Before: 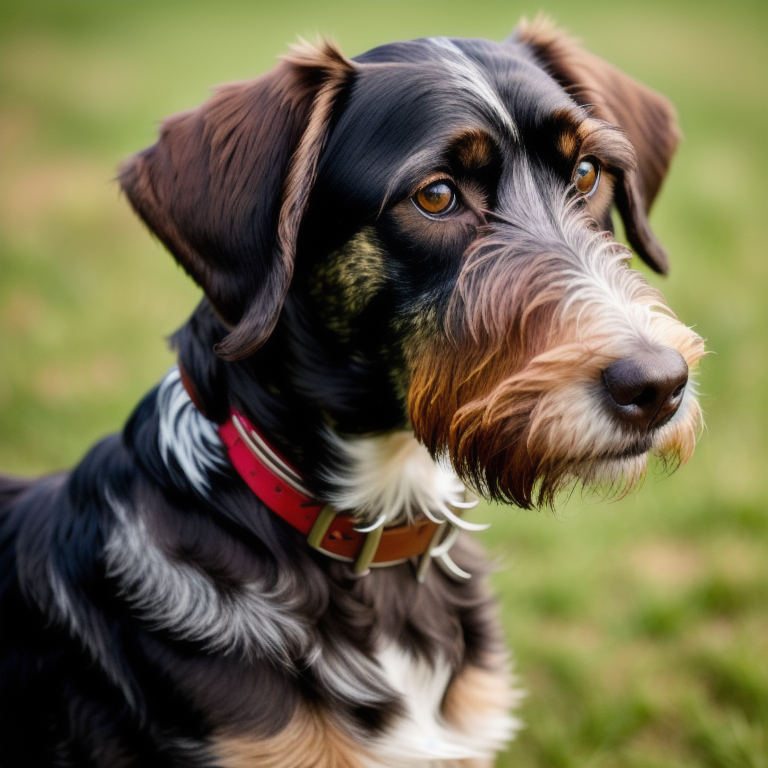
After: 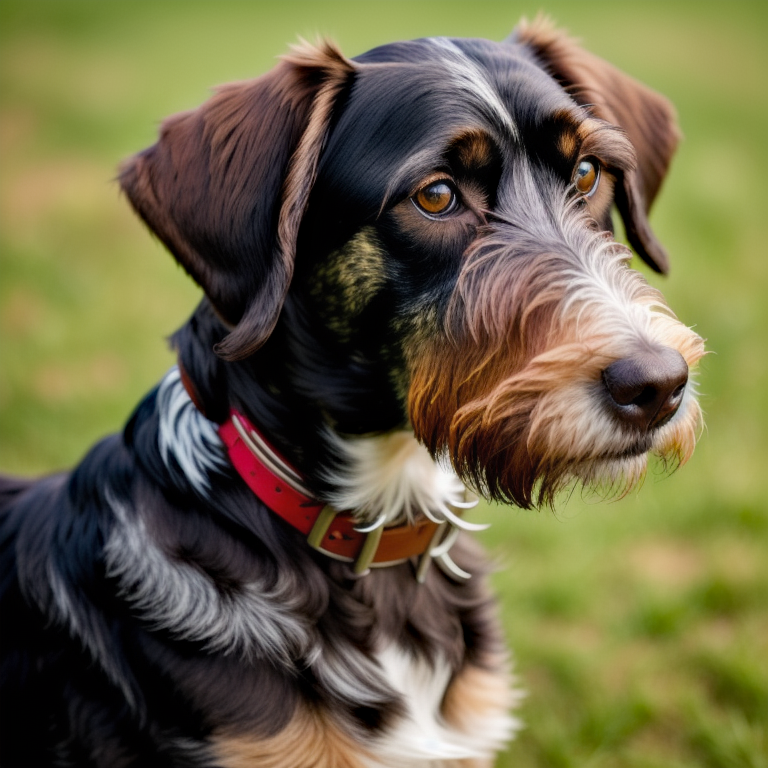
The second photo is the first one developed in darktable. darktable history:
haze removal: compatibility mode true, adaptive false
tone equalizer: mask exposure compensation -0.486 EV
shadows and highlights: shadows 24.96, highlights -25.41, highlights color adjustment 39.94%
